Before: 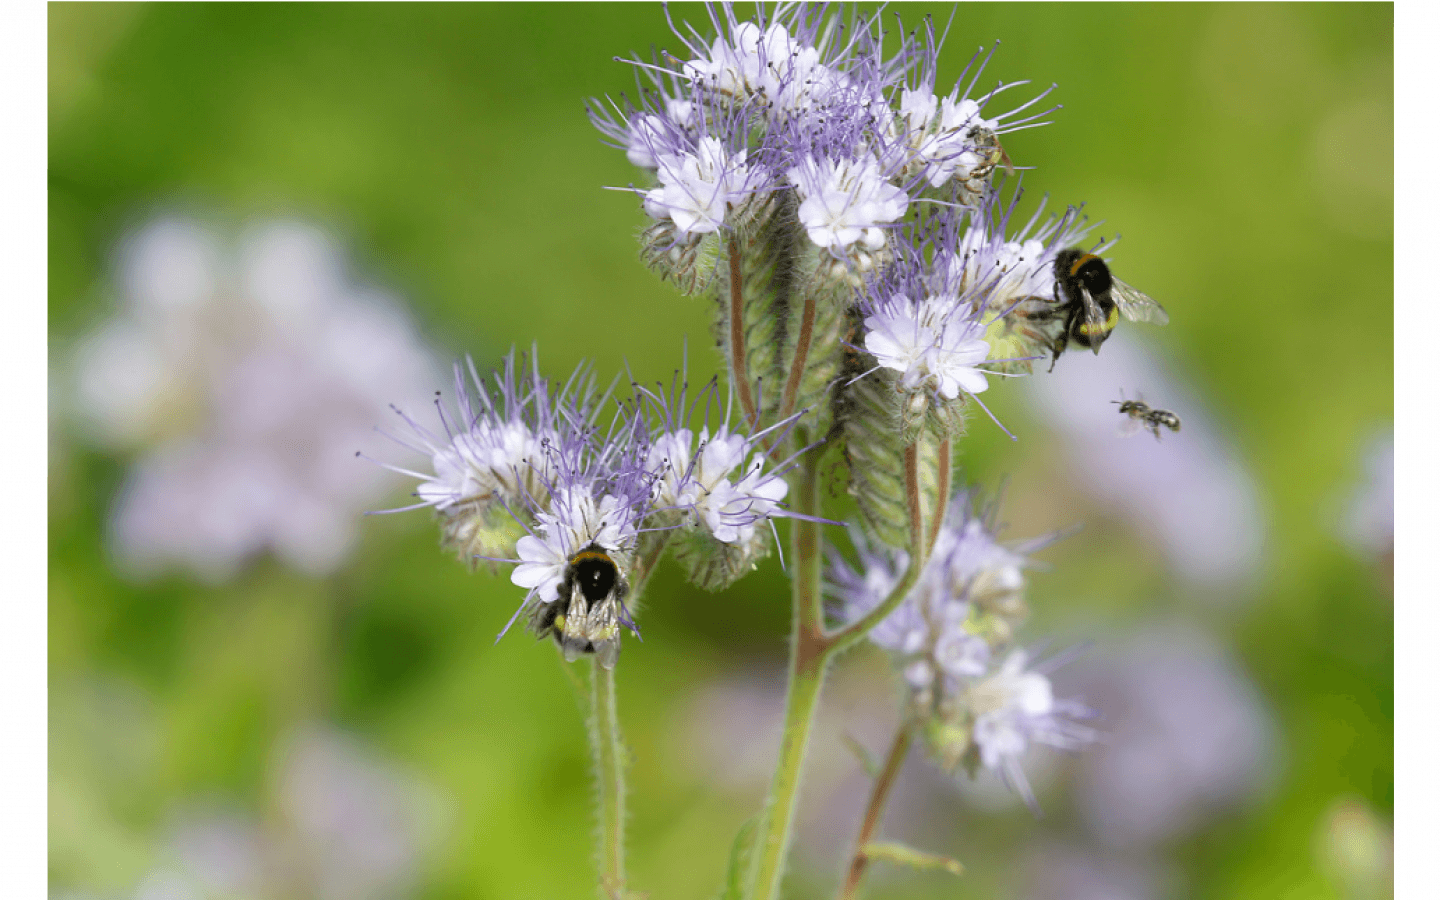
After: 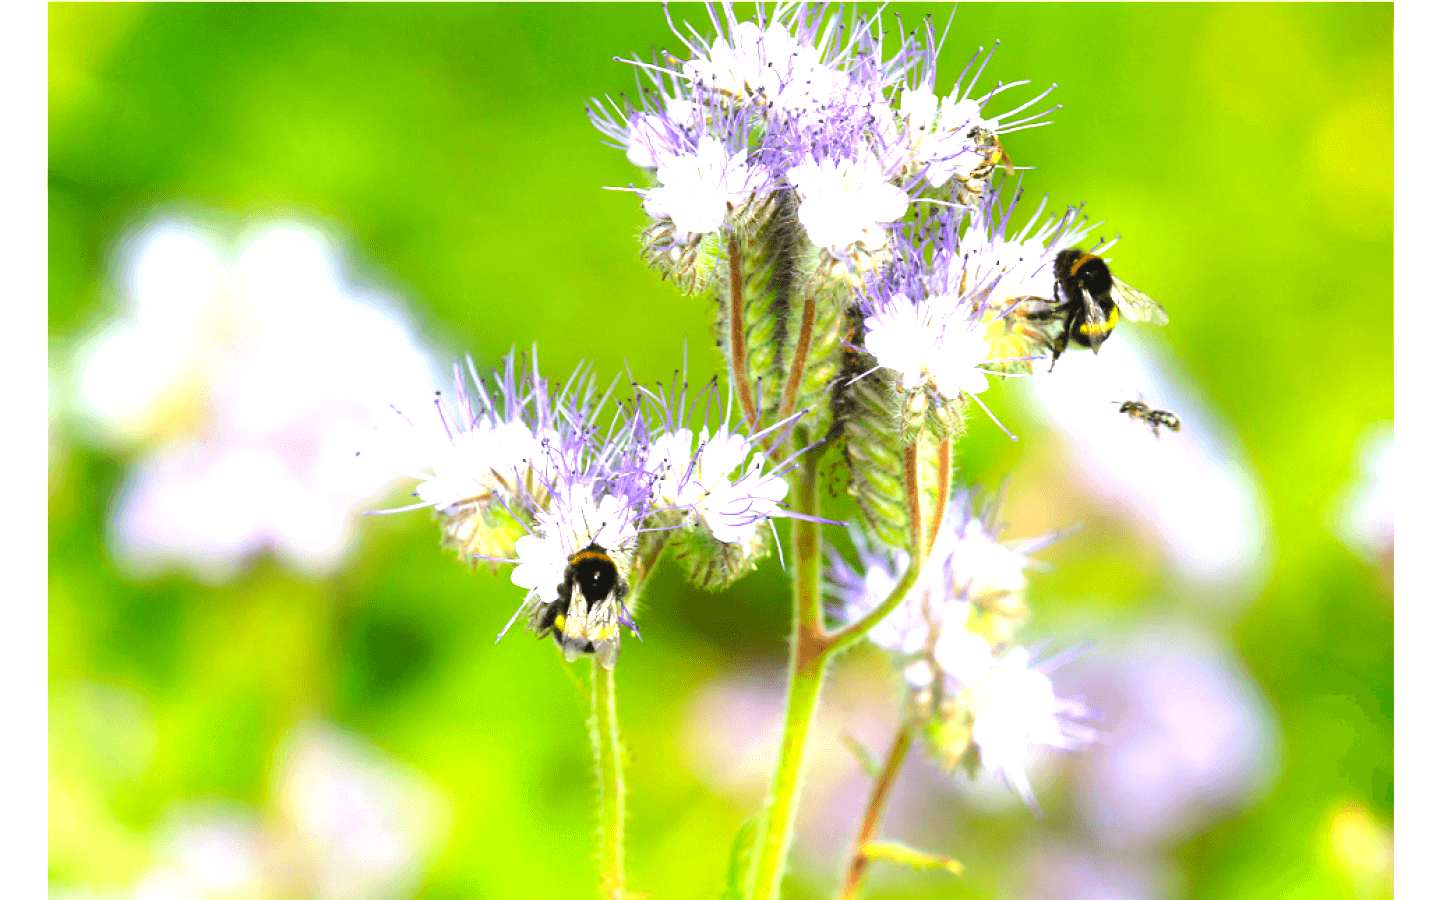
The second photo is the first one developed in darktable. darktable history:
color correction: saturation 1.32
exposure: black level correction 0, exposure 0.7 EV, compensate exposure bias true, compensate highlight preservation false
color balance rgb: global offset › luminance 0.71%, perceptual saturation grading › global saturation -11.5%, perceptual brilliance grading › highlights 17.77%, perceptual brilliance grading › mid-tones 31.71%, perceptual brilliance grading › shadows -31.01%, global vibrance 50%
